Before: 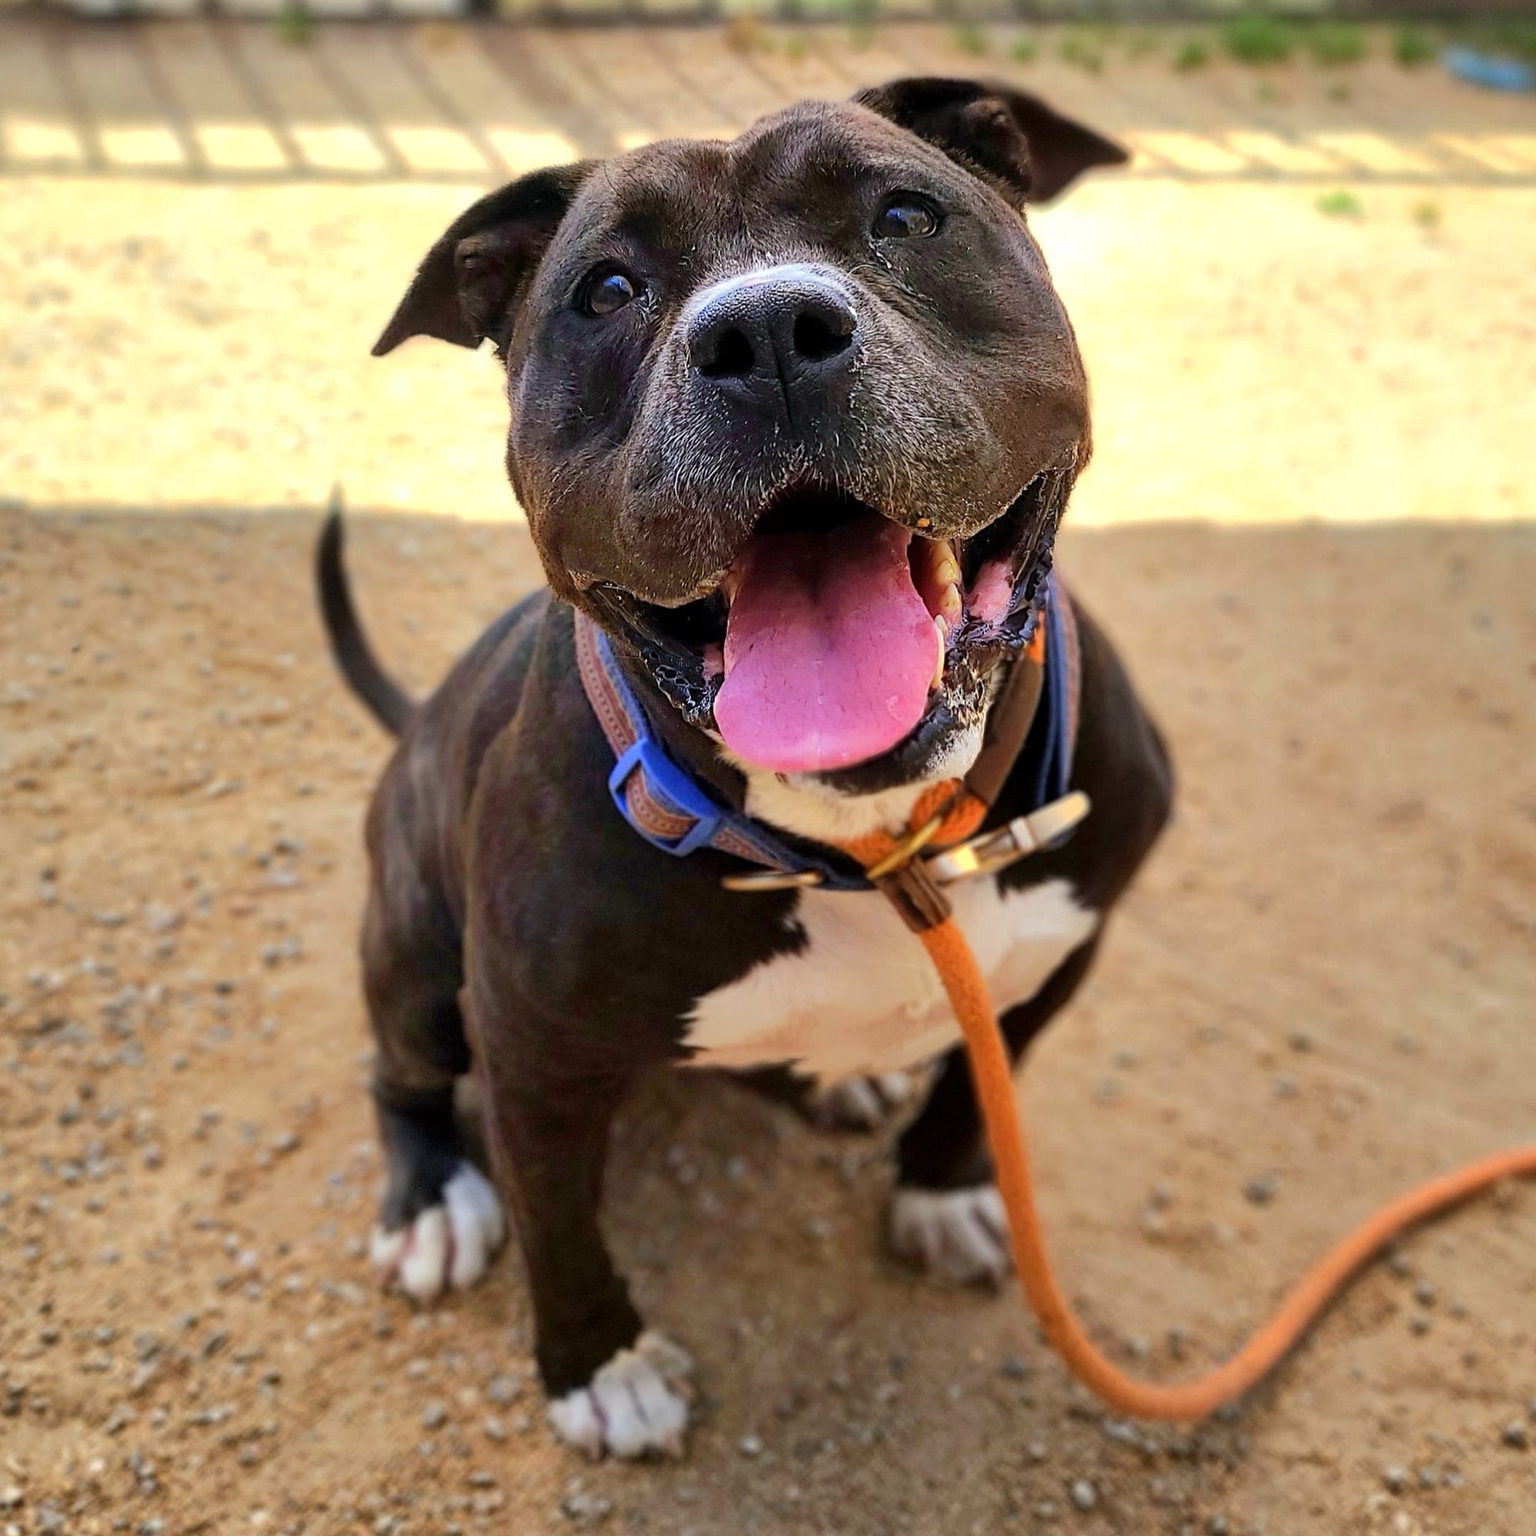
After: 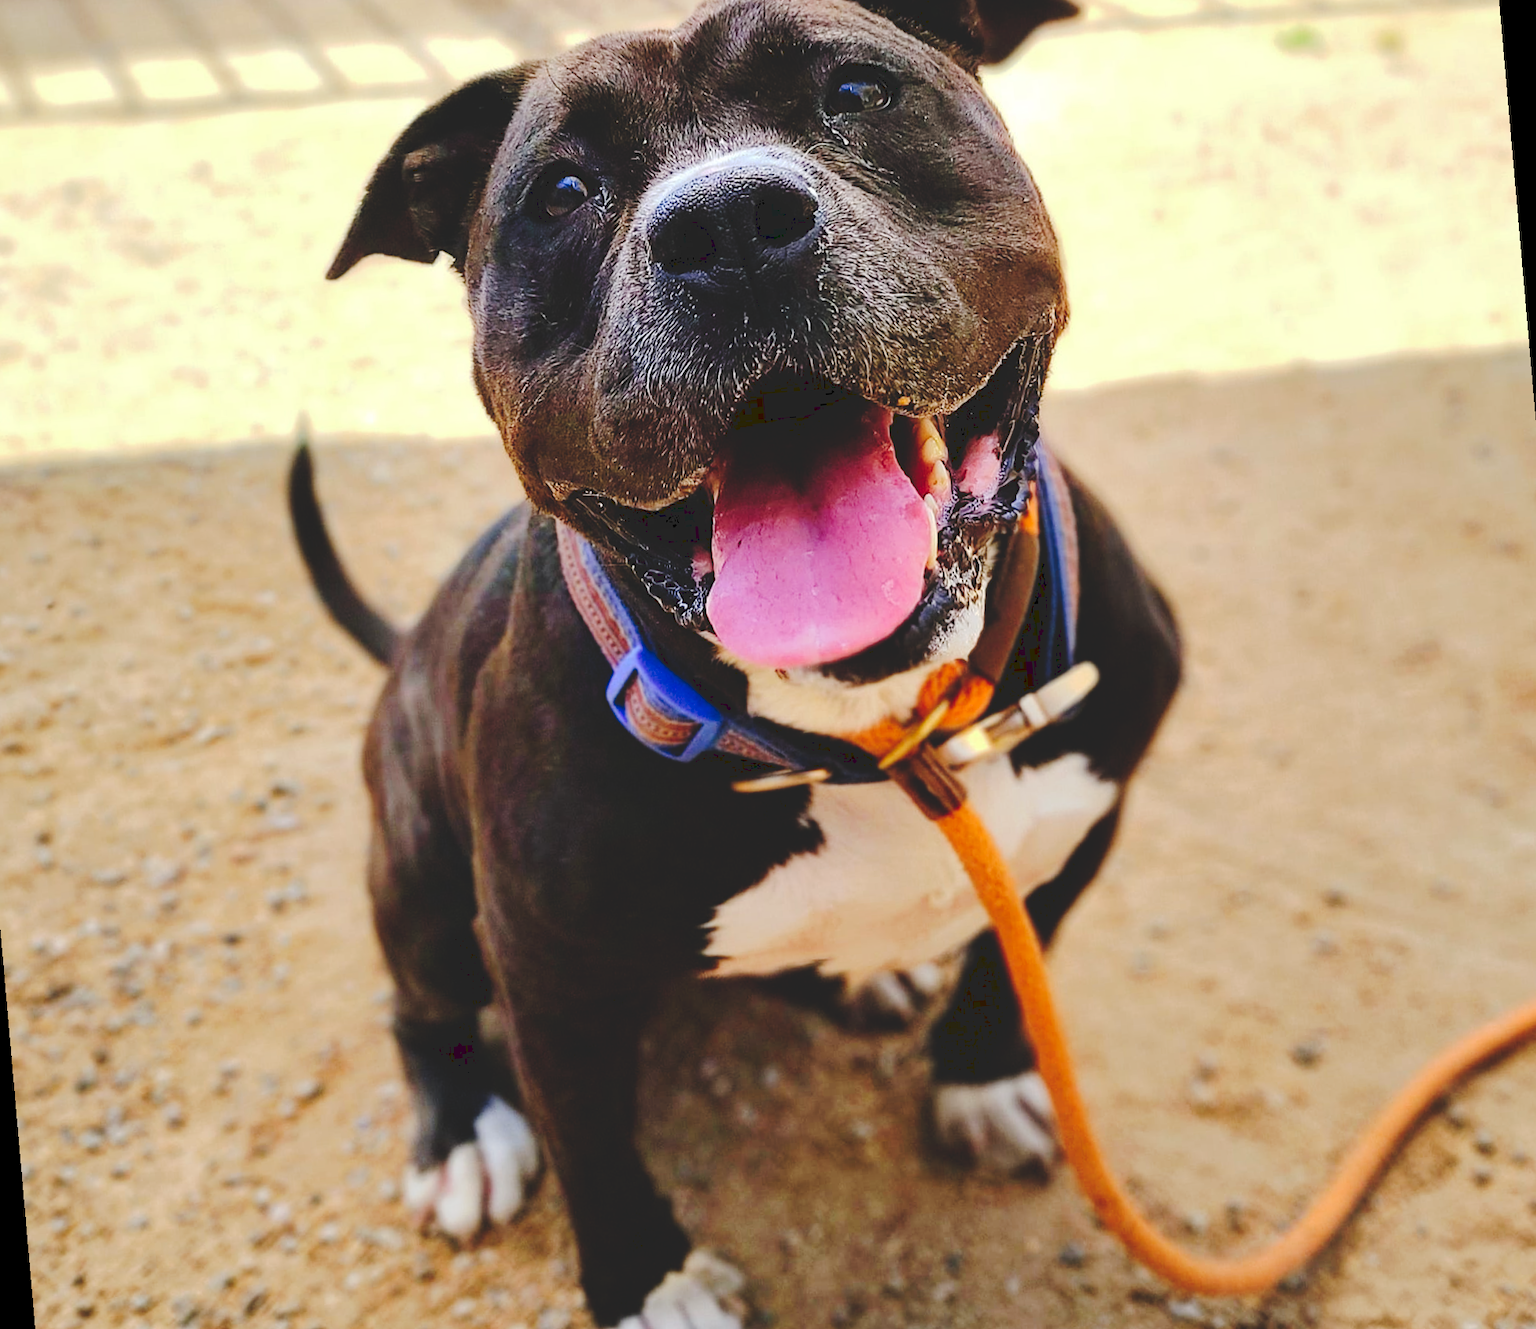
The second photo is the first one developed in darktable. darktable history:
tone curve: curves: ch0 [(0, 0) (0.003, 0.14) (0.011, 0.141) (0.025, 0.141) (0.044, 0.142) (0.069, 0.146) (0.1, 0.151) (0.136, 0.16) (0.177, 0.182) (0.224, 0.214) (0.277, 0.272) (0.335, 0.35) (0.399, 0.453) (0.468, 0.548) (0.543, 0.634) (0.623, 0.715) (0.709, 0.778) (0.801, 0.848) (0.898, 0.902) (1, 1)], preserve colors none
rotate and perspective: rotation -5°, crop left 0.05, crop right 0.952, crop top 0.11, crop bottom 0.89
